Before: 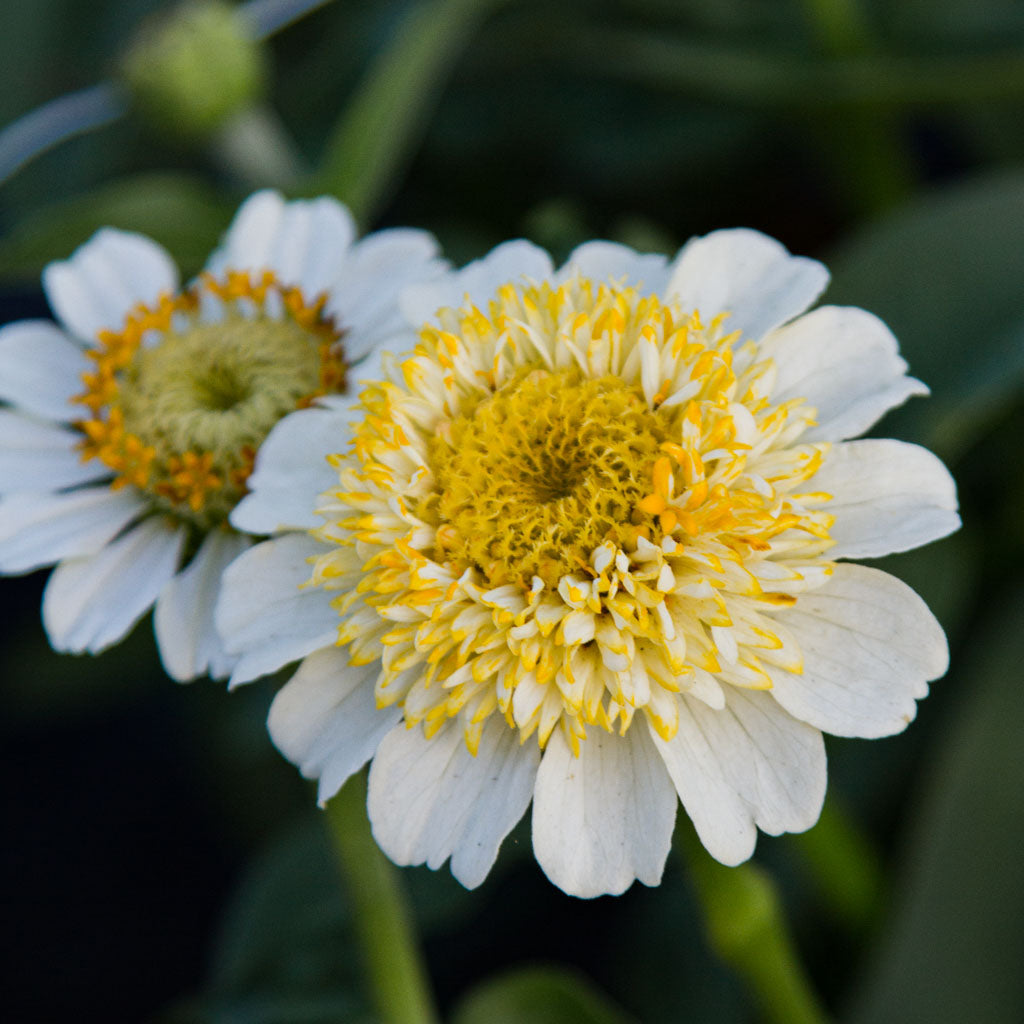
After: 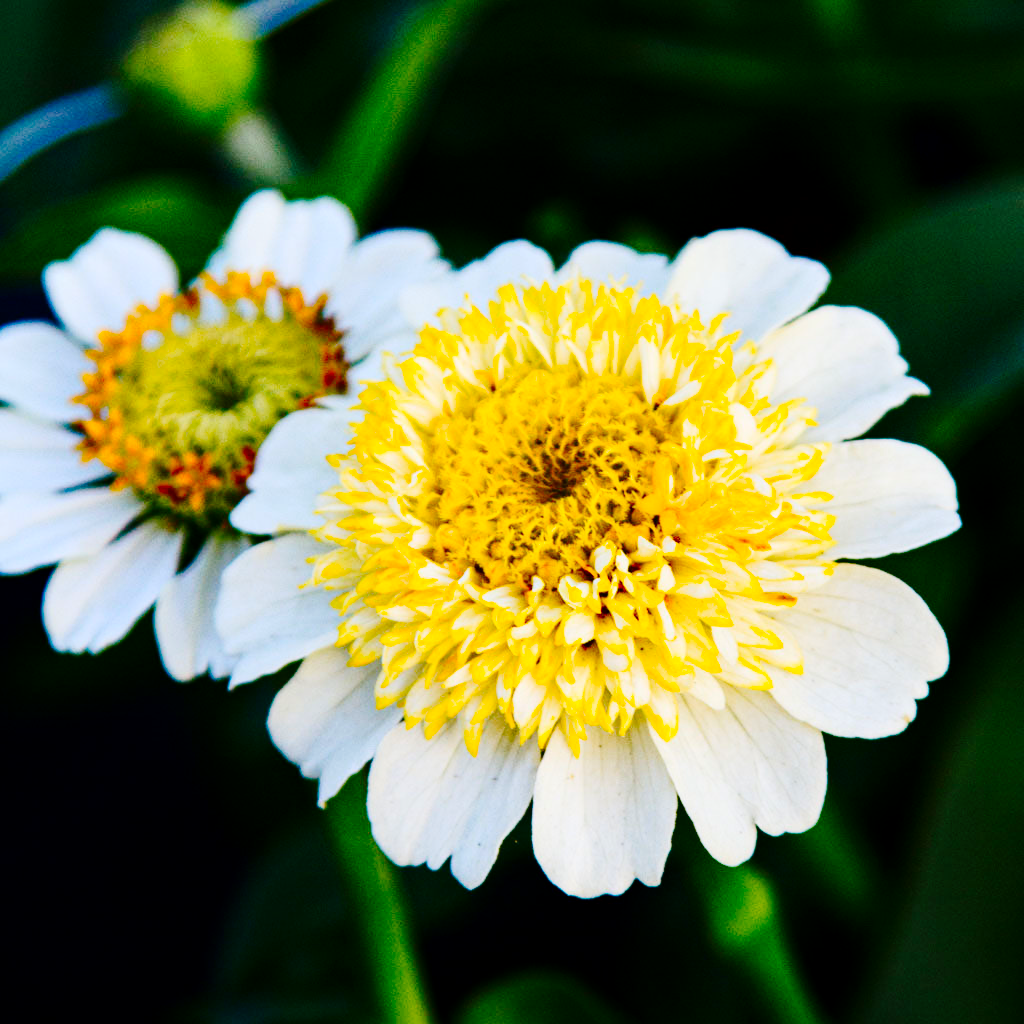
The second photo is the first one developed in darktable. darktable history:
local contrast: highlights 101%, shadows 100%, detail 120%, midtone range 0.2
tone curve: curves: ch0 [(0, 0) (0.003, 0.002) (0.011, 0.007) (0.025, 0.014) (0.044, 0.023) (0.069, 0.033) (0.1, 0.052) (0.136, 0.081) (0.177, 0.134) (0.224, 0.205) (0.277, 0.296) (0.335, 0.401) (0.399, 0.501) (0.468, 0.589) (0.543, 0.658) (0.623, 0.738) (0.709, 0.804) (0.801, 0.871) (0.898, 0.93) (1, 1)], preserve colors none
contrast brightness saturation: contrast 0.258, brightness 0.022, saturation 0.869
